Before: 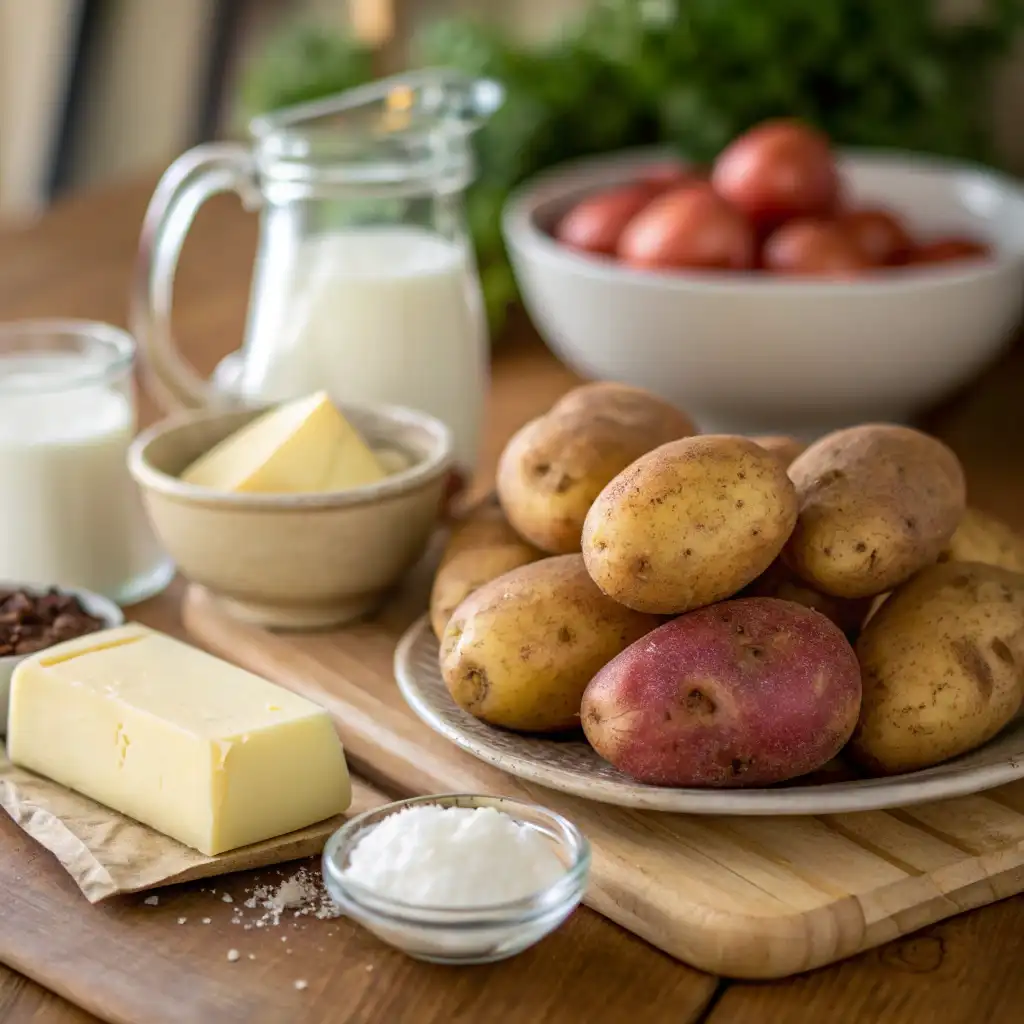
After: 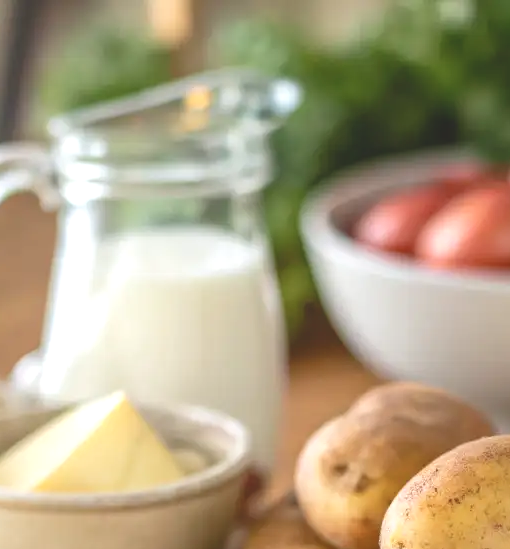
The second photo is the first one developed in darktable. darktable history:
contrast brightness saturation: saturation -0.164
exposure: exposure 0.604 EV, compensate highlight preservation false
color balance rgb: global offset › luminance 1.5%, linear chroma grading › shadows -1.724%, linear chroma grading › highlights -14.035%, linear chroma grading › global chroma -9.612%, linear chroma grading › mid-tones -10.342%, perceptual saturation grading › global saturation 43.071%, contrast -10.285%
crop: left 19.768%, right 30.416%, bottom 46.368%
